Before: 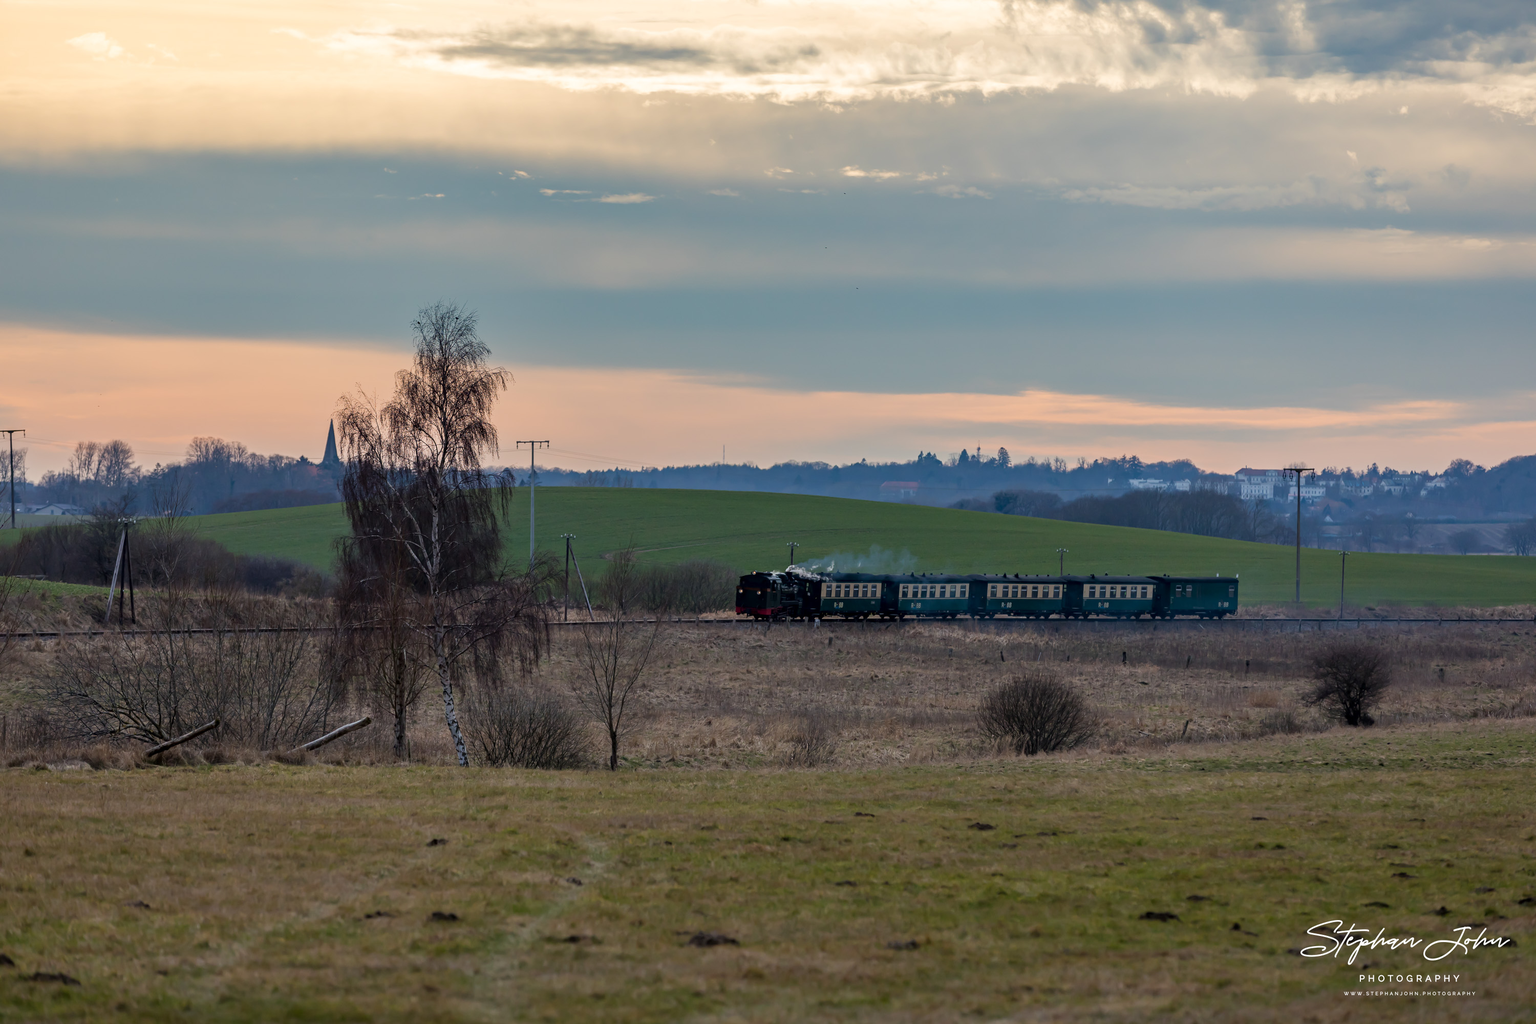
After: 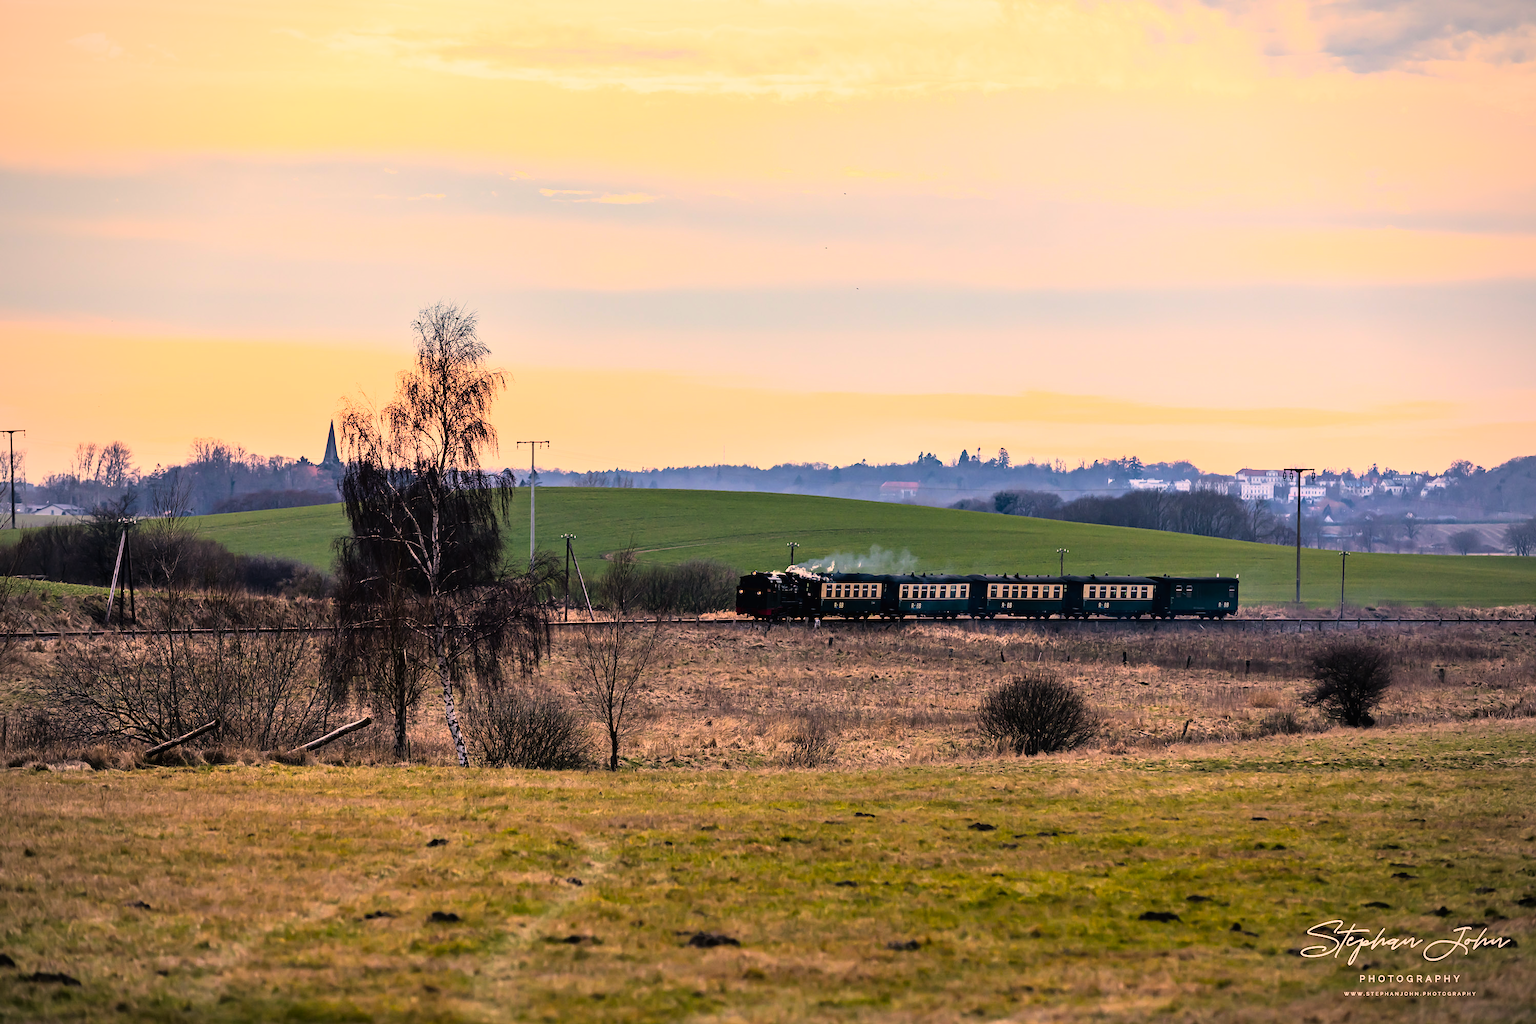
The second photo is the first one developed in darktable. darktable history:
vignetting: fall-off radius 63.6%
color balance rgb: shadows lift › chroma 2%, shadows lift › hue 219.6°, power › hue 313.2°, highlights gain › chroma 3%, highlights gain › hue 75.6°, global offset › luminance 0.5%, perceptual saturation grading › global saturation 15.33%, perceptual saturation grading › highlights -19.33%, perceptual saturation grading › shadows 20%, global vibrance 20%
rgb curve: curves: ch0 [(0, 0) (0.21, 0.15) (0.24, 0.21) (0.5, 0.75) (0.75, 0.96) (0.89, 0.99) (1, 1)]; ch1 [(0, 0.02) (0.21, 0.13) (0.25, 0.2) (0.5, 0.67) (0.75, 0.9) (0.89, 0.97) (1, 1)]; ch2 [(0, 0.02) (0.21, 0.13) (0.25, 0.2) (0.5, 0.67) (0.75, 0.9) (0.89, 0.97) (1, 1)], compensate middle gray true
sharpen: amount 0.2
color correction: highlights a* 21.16, highlights b* 19.61
